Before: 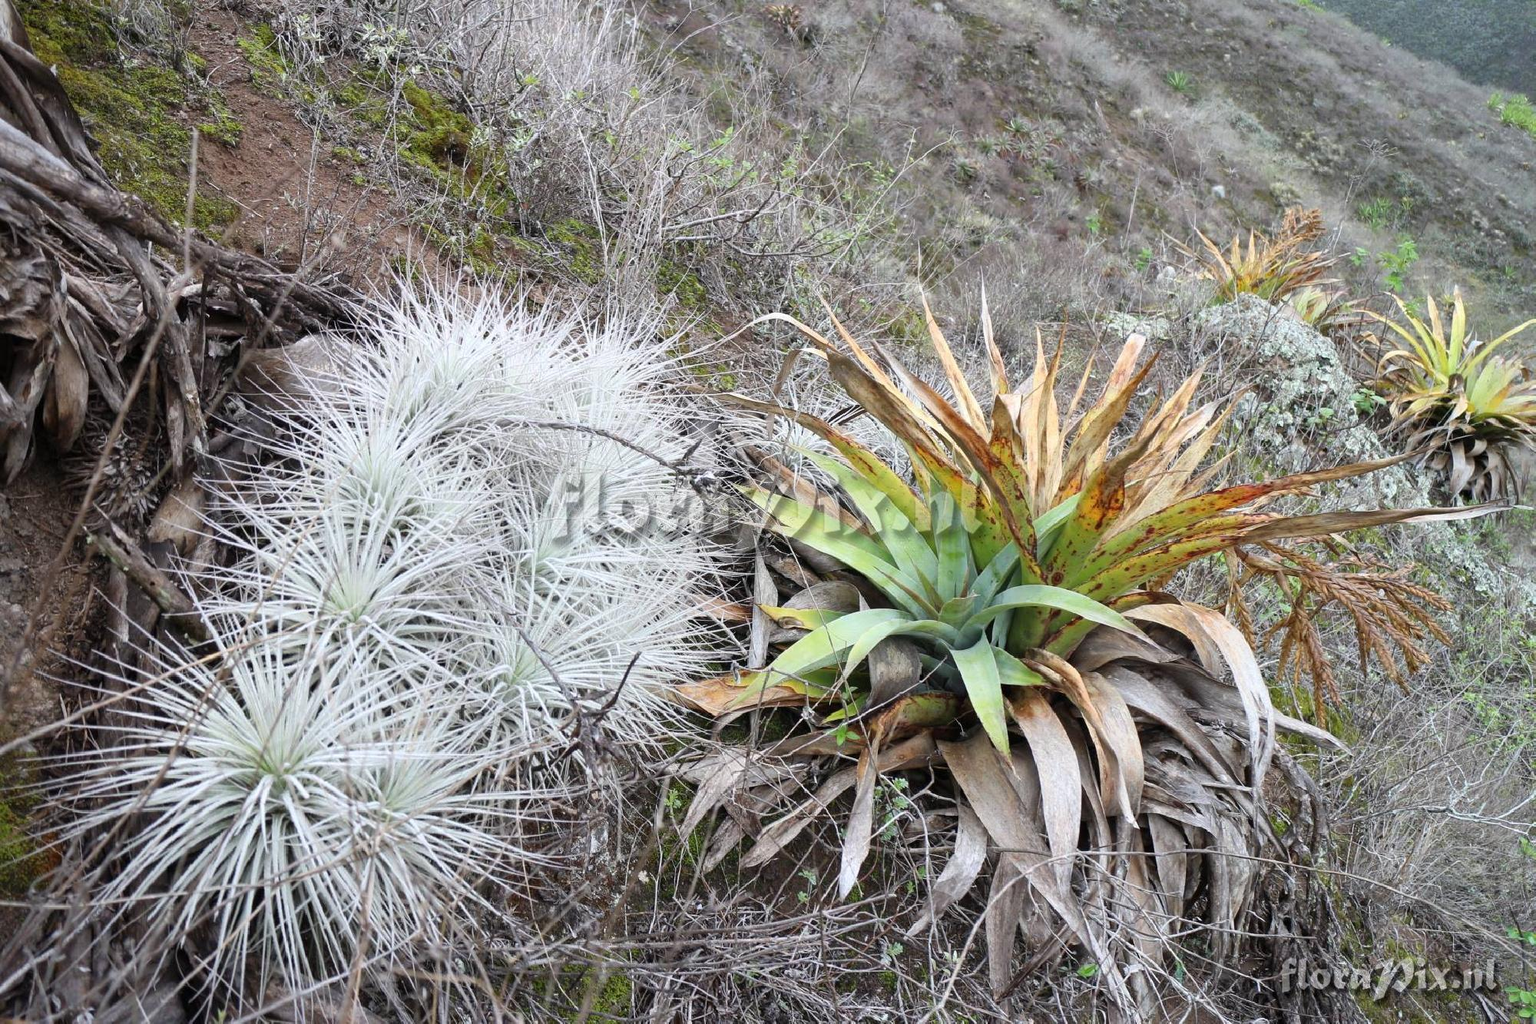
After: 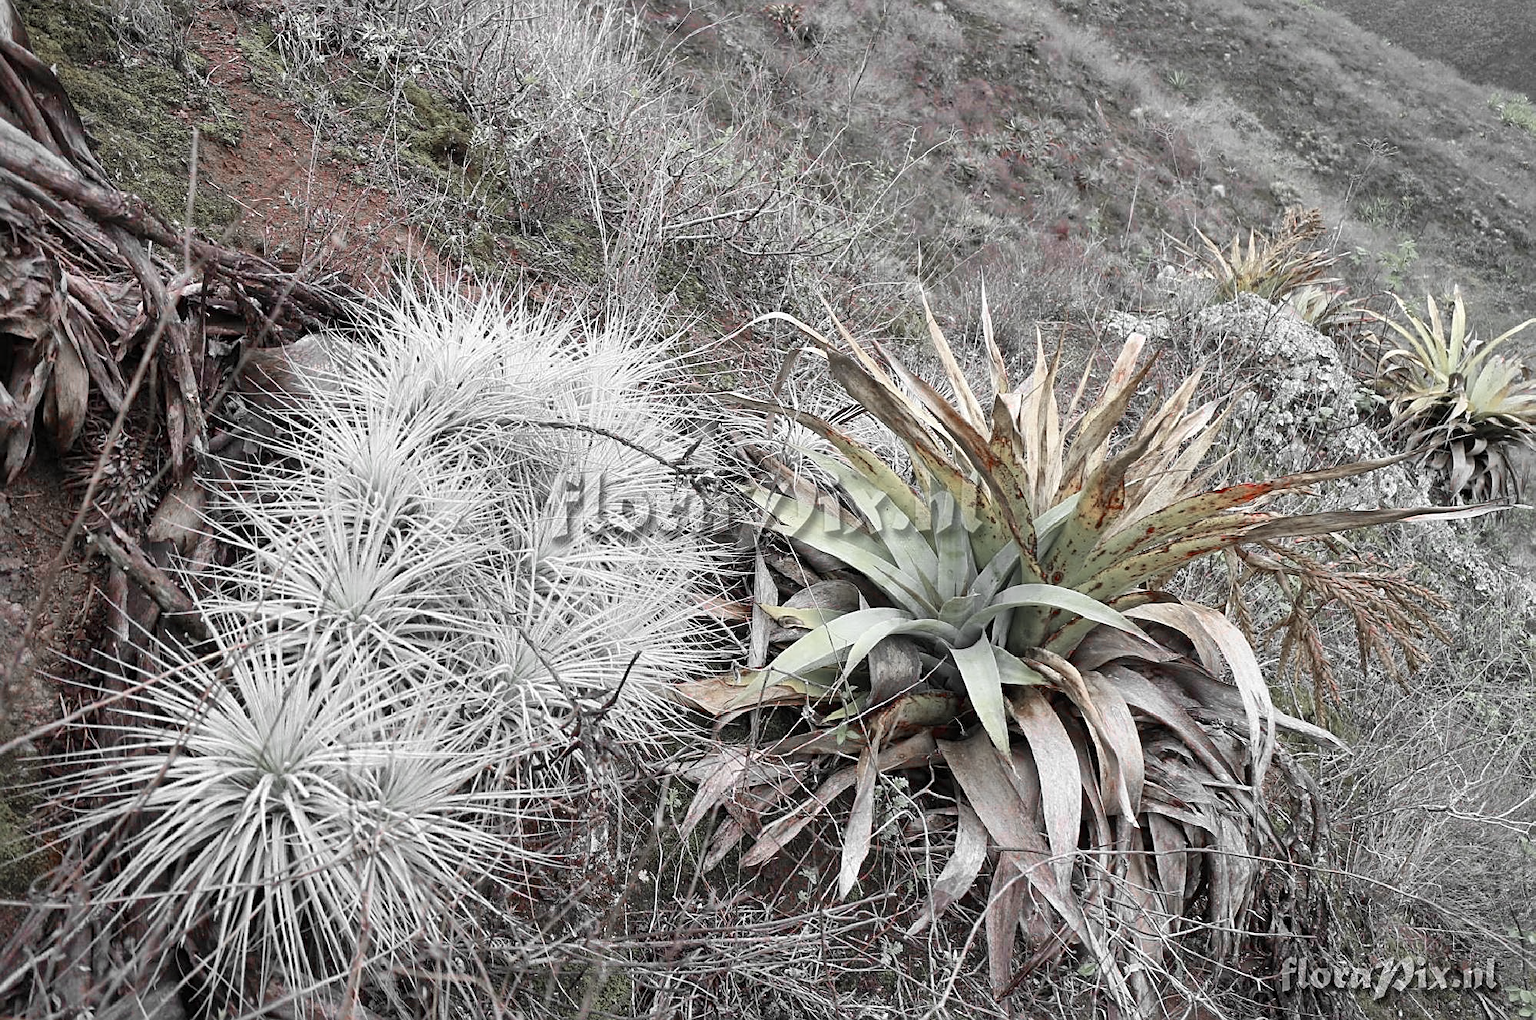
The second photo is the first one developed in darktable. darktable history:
crop: top 0.133%, bottom 0.146%
shadows and highlights: low approximation 0.01, soften with gaussian
color zones: curves: ch1 [(0, 0.831) (0.08, 0.771) (0.157, 0.268) (0.241, 0.207) (0.562, -0.005) (0.714, -0.013) (0.876, 0.01) (1, 0.831)]
sharpen: on, module defaults
